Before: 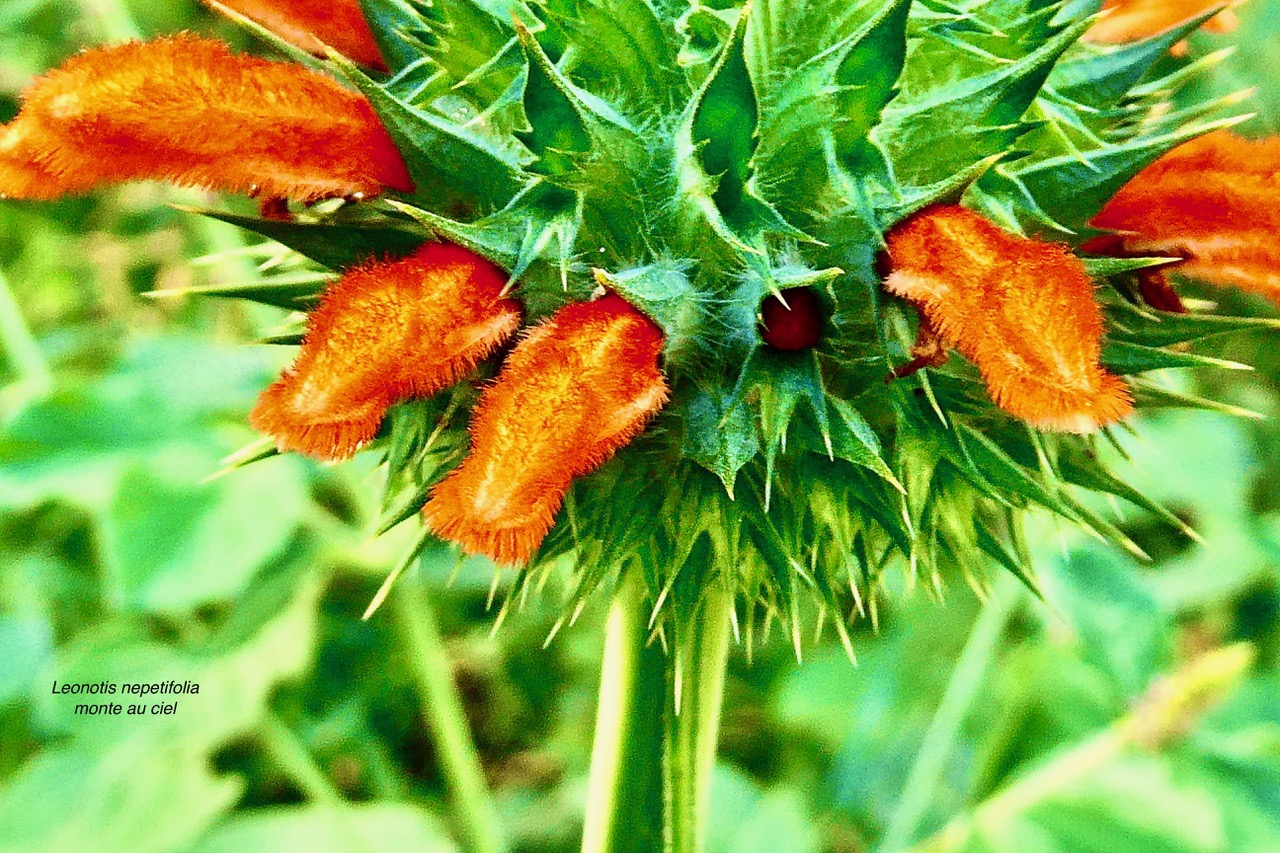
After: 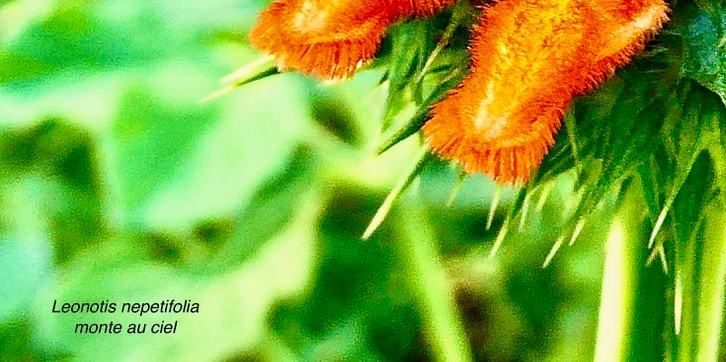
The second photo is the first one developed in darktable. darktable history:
crop: top 44.774%, right 43.22%, bottom 12.699%
tone equalizer: luminance estimator HSV value / RGB max
